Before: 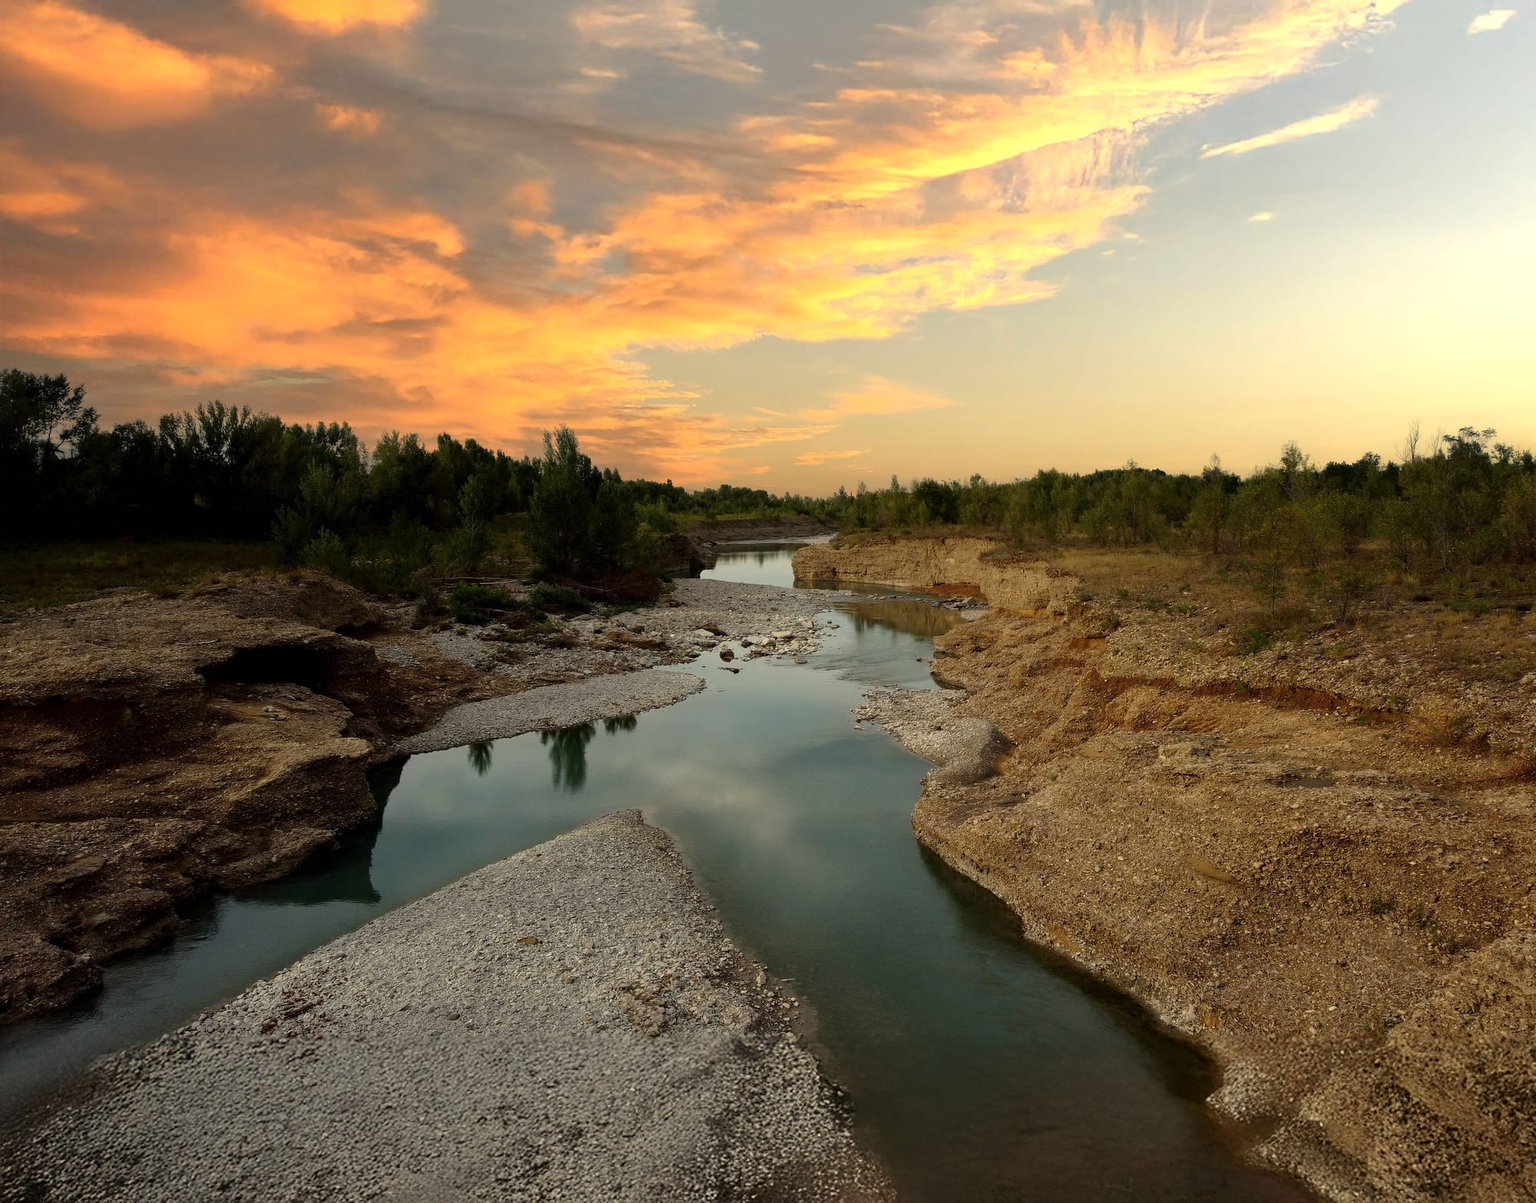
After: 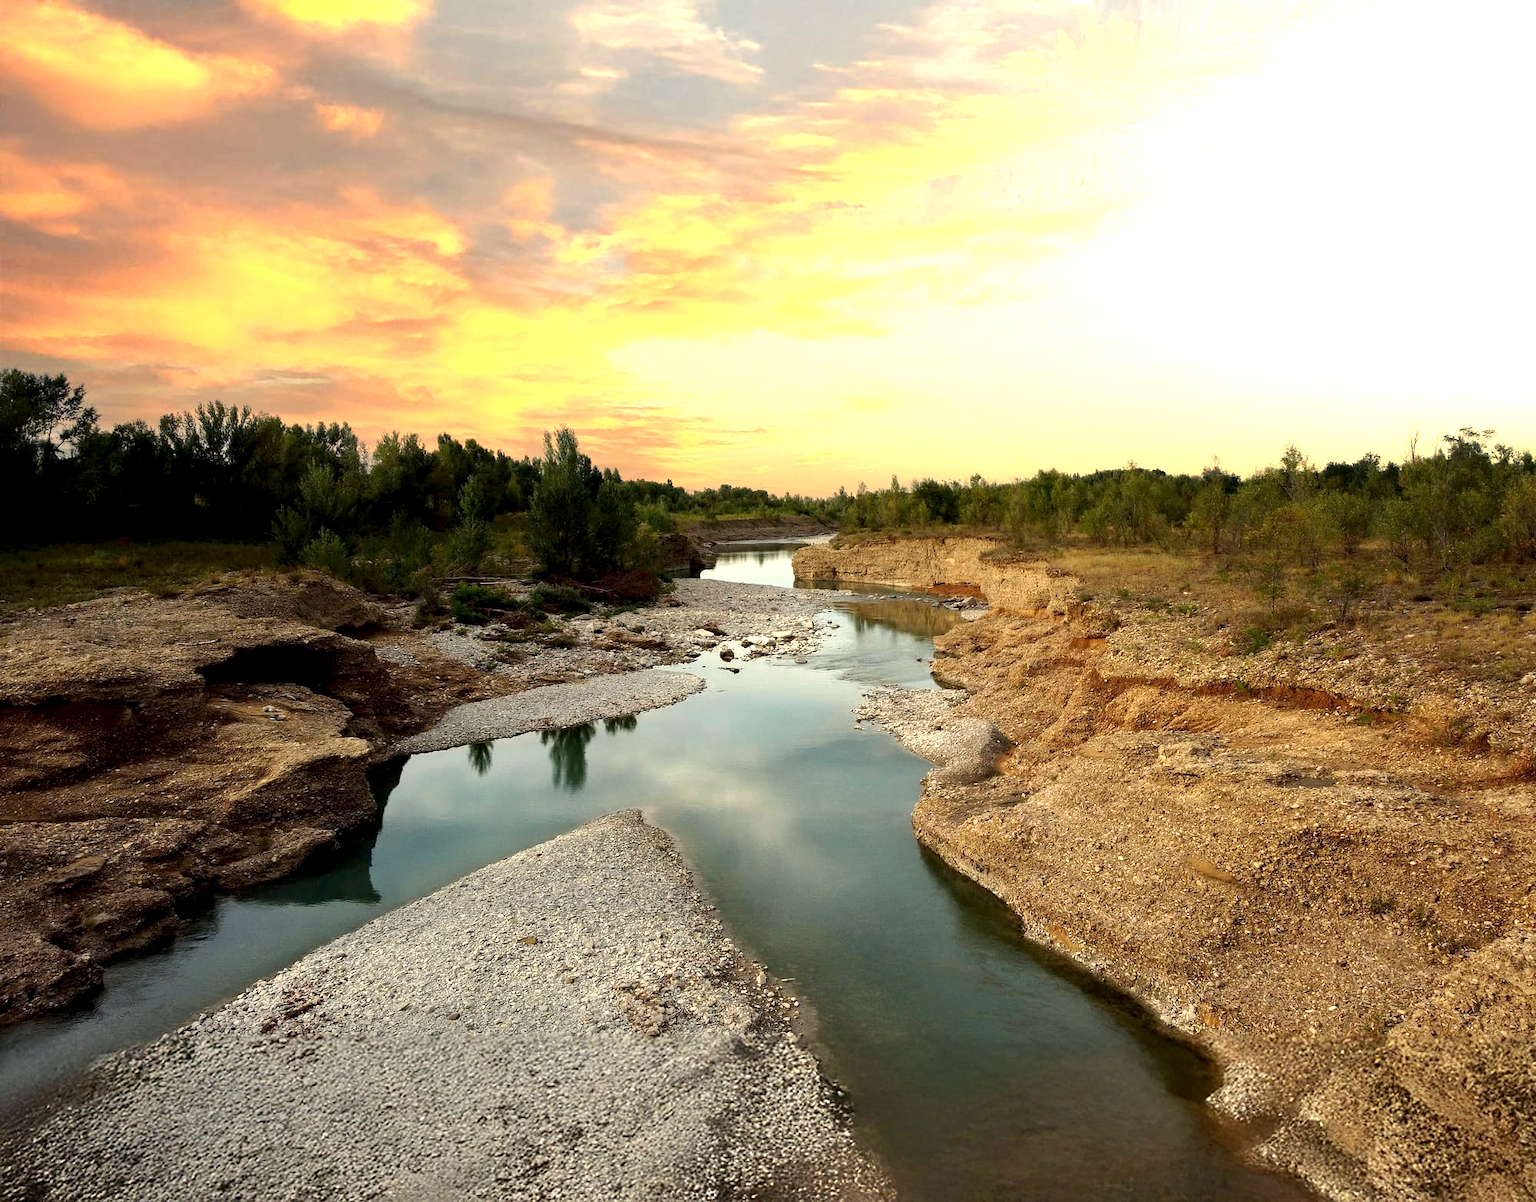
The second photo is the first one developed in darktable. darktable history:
exposure: black level correction 0.001, exposure 1.116 EV, compensate highlight preservation false
white balance: emerald 1
contrast equalizer: octaves 7, y [[0.6 ×6], [0.55 ×6], [0 ×6], [0 ×6], [0 ×6]], mix 0.15
